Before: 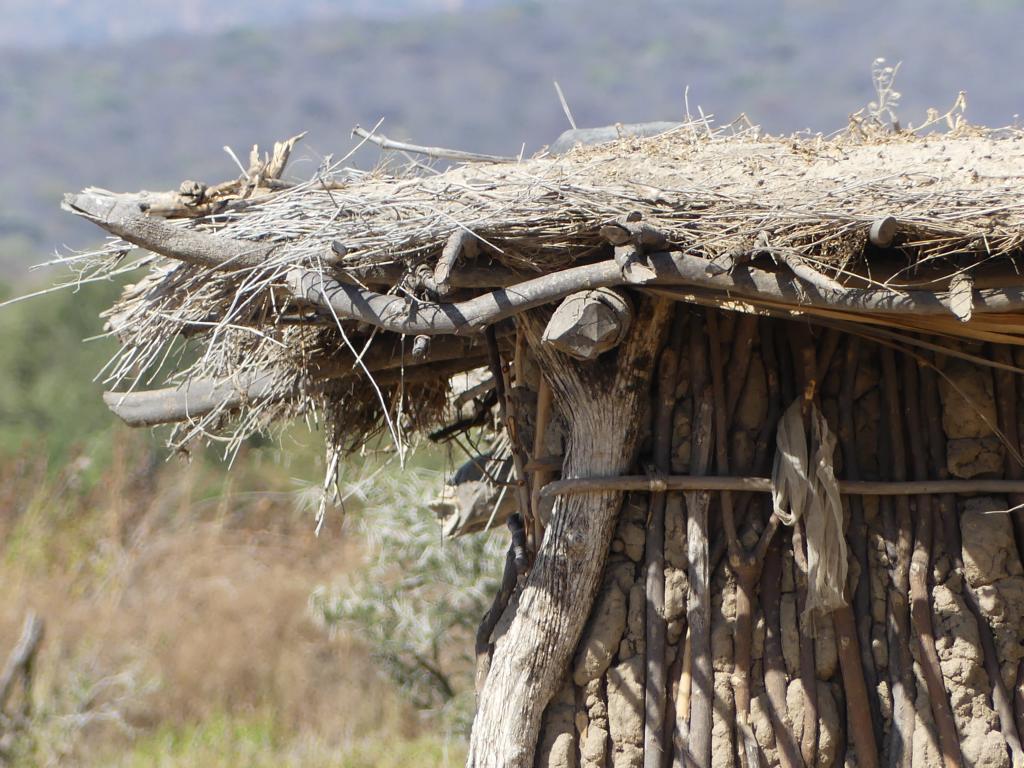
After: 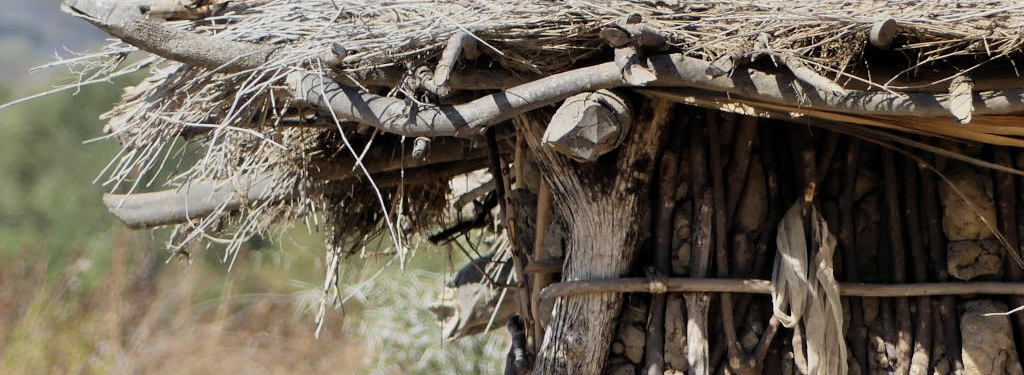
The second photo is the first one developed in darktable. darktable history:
filmic rgb: middle gray luminance 9.34%, black relative exposure -10.6 EV, white relative exposure 3.44 EV, target black luminance 0%, hardness 5.98, latitude 59.68%, contrast 1.088, highlights saturation mix 6.1%, shadows ↔ highlights balance 29.44%, iterations of high-quality reconstruction 0
shadows and highlights: soften with gaussian
crop and rotate: top 25.887%, bottom 25.187%
